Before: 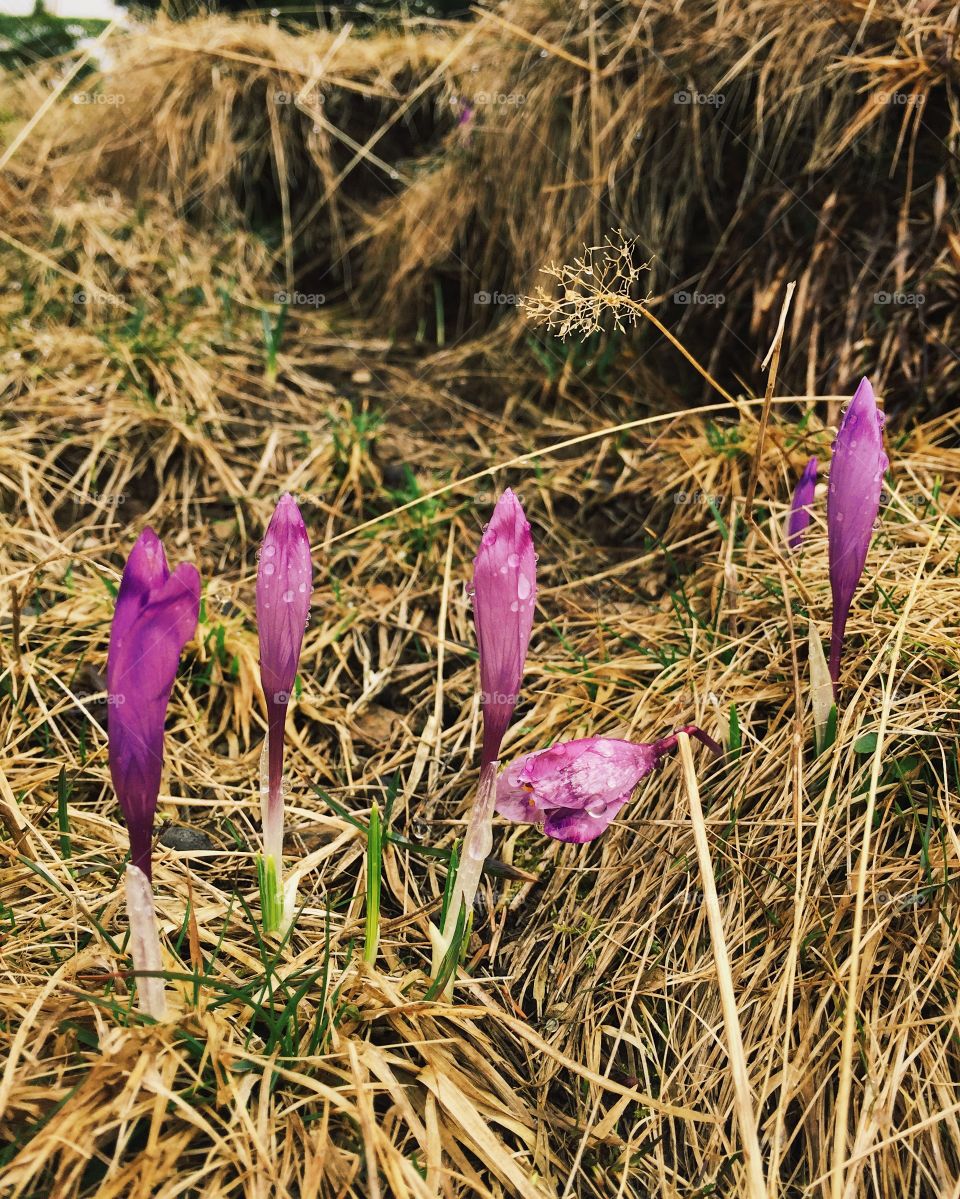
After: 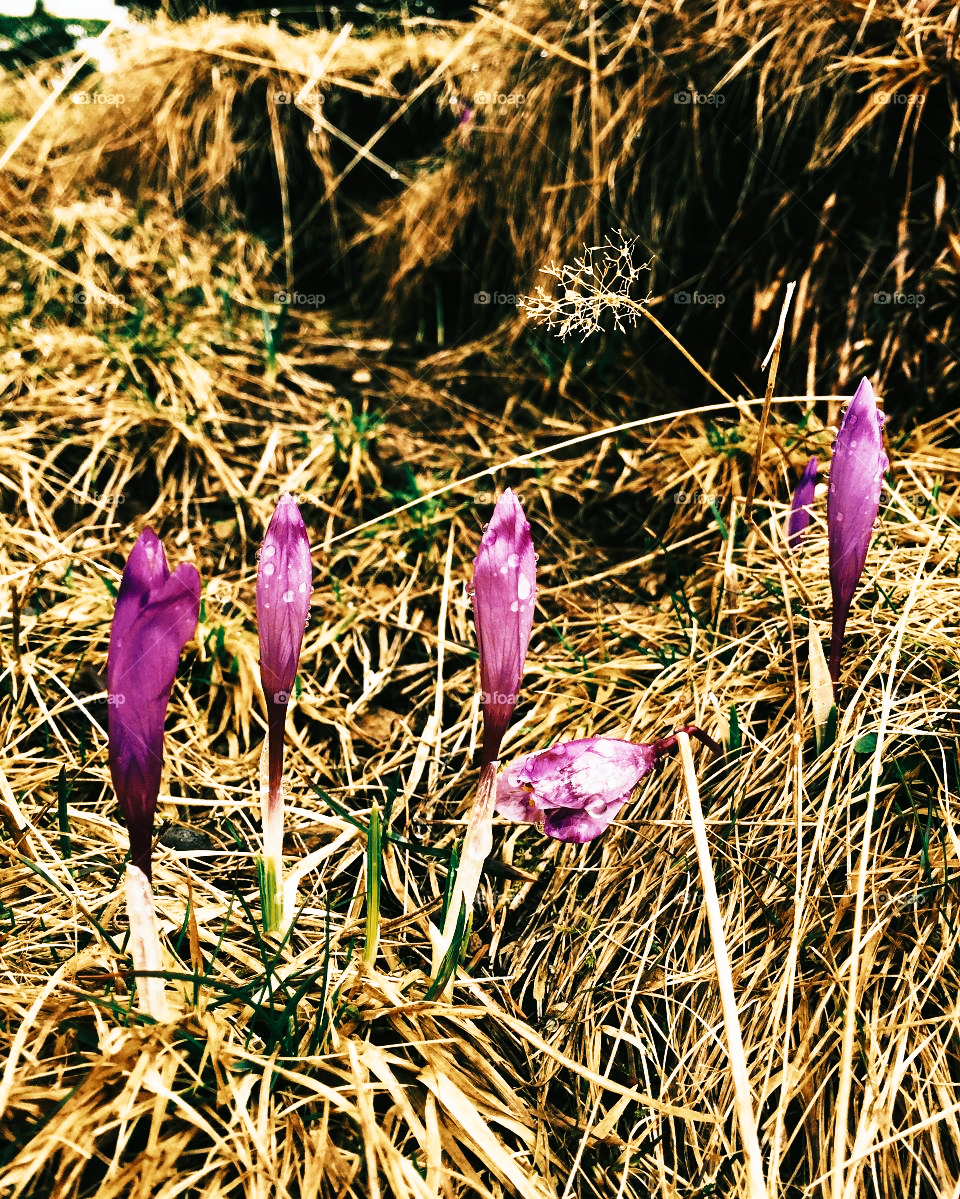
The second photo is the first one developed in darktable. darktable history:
tone curve: curves: ch0 [(0, 0) (0.003, 0.003) (0.011, 0.006) (0.025, 0.01) (0.044, 0.016) (0.069, 0.02) (0.1, 0.025) (0.136, 0.034) (0.177, 0.051) (0.224, 0.08) (0.277, 0.131) (0.335, 0.209) (0.399, 0.328) (0.468, 0.47) (0.543, 0.629) (0.623, 0.788) (0.709, 0.903) (0.801, 0.965) (0.898, 0.989) (1, 1)], preserve colors none
color look up table: target L [98.72, 84.75, 78.68, 55.08, 66.27, 64.54, 74.98, 47.56, 56.59, 55.3, 46.69, 37.77, 27.64, 200.02, 77.26, 58.29, 62.92, 50.2, 41.04, 51.7, 38.23, 40.37, 36.43, 33.94, 15.22, 84.41, 76.72, 47.82, 58.17, 50.04, 55.43, 40.7, 36.53, 35.83, 35.05, 33.89, 27.62, 33.57, 24.73, 17.86, 2.953, 54.37, 69.53, 53.68, 67.81, 50.93, 47.2, 43.79, 11.73], target a [0.366, -1.572, -15.73, -15.88, 1.778, -3.928, -4.214, -23.23, -21.97, 1.729, -14.36, -16.05, -20.31, 0, 4.344, 6.765, 17.04, 20.71, 34.45, 10.1, 29.61, 11.38, 22.14, 20.74, -1.091, 2.326, 15.78, 38.37, 1.342, 31.86, 14.75, -4.04, 29.63, 21.54, -2.673, 0.58, 23.61, -0.024, 34.88, 2.776, 0.738, -15.41, -19, -15.06, -5.936, -12.4, -10.32, -11.7, -17.58], target b [4.584, 20.69, -9.451, -10.16, 42.16, 40.11, 21.78, 21.46, 11.49, 33.03, -3.512, 9.752, 13.17, 0, 17.67, 35.59, 1.729, 31.25, -2.787, 20.59, 32.11, 28.82, 28.99, 35.16, 5.242, -2.741, -12.5, -25.14, -15.9, -15.28, -0.218, -17.04, -12.58, -6.794, -15.58, -18.72, -24.63, -17.71, -34.93, -21.93, 0.264, -10.62, -16.91, -10.78, -1.312, -12.03, -11.5, -6.89, 0.46], num patches 49
